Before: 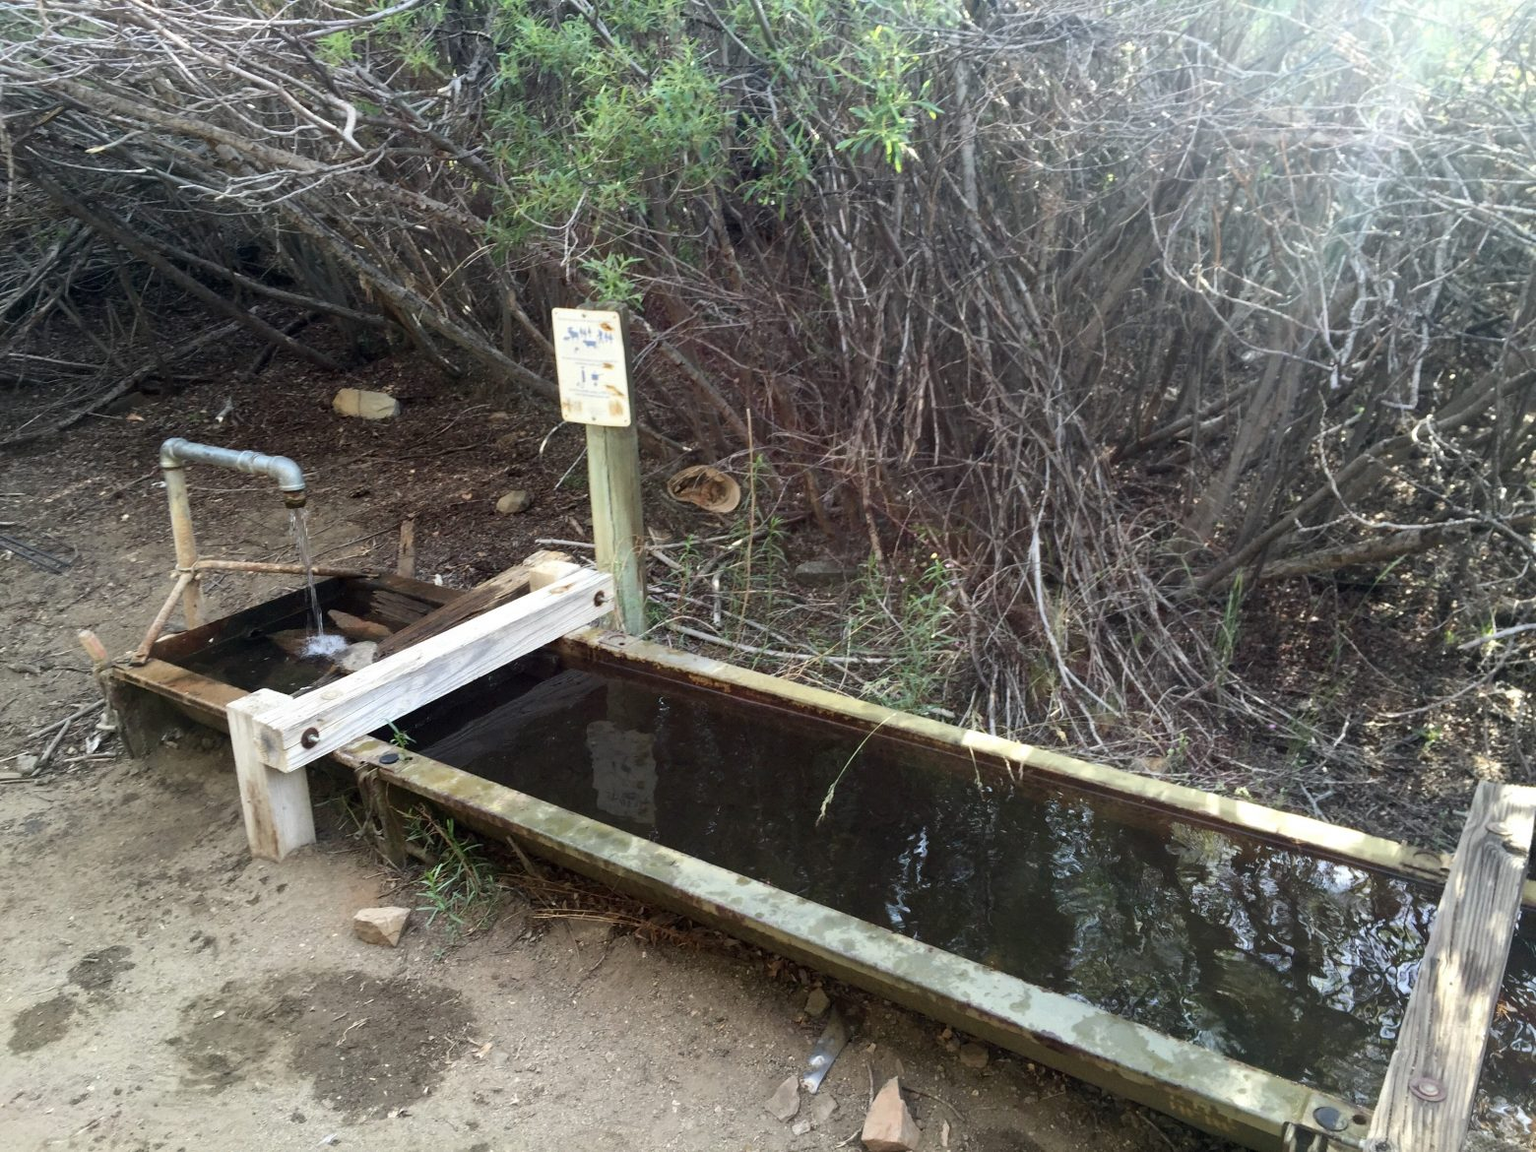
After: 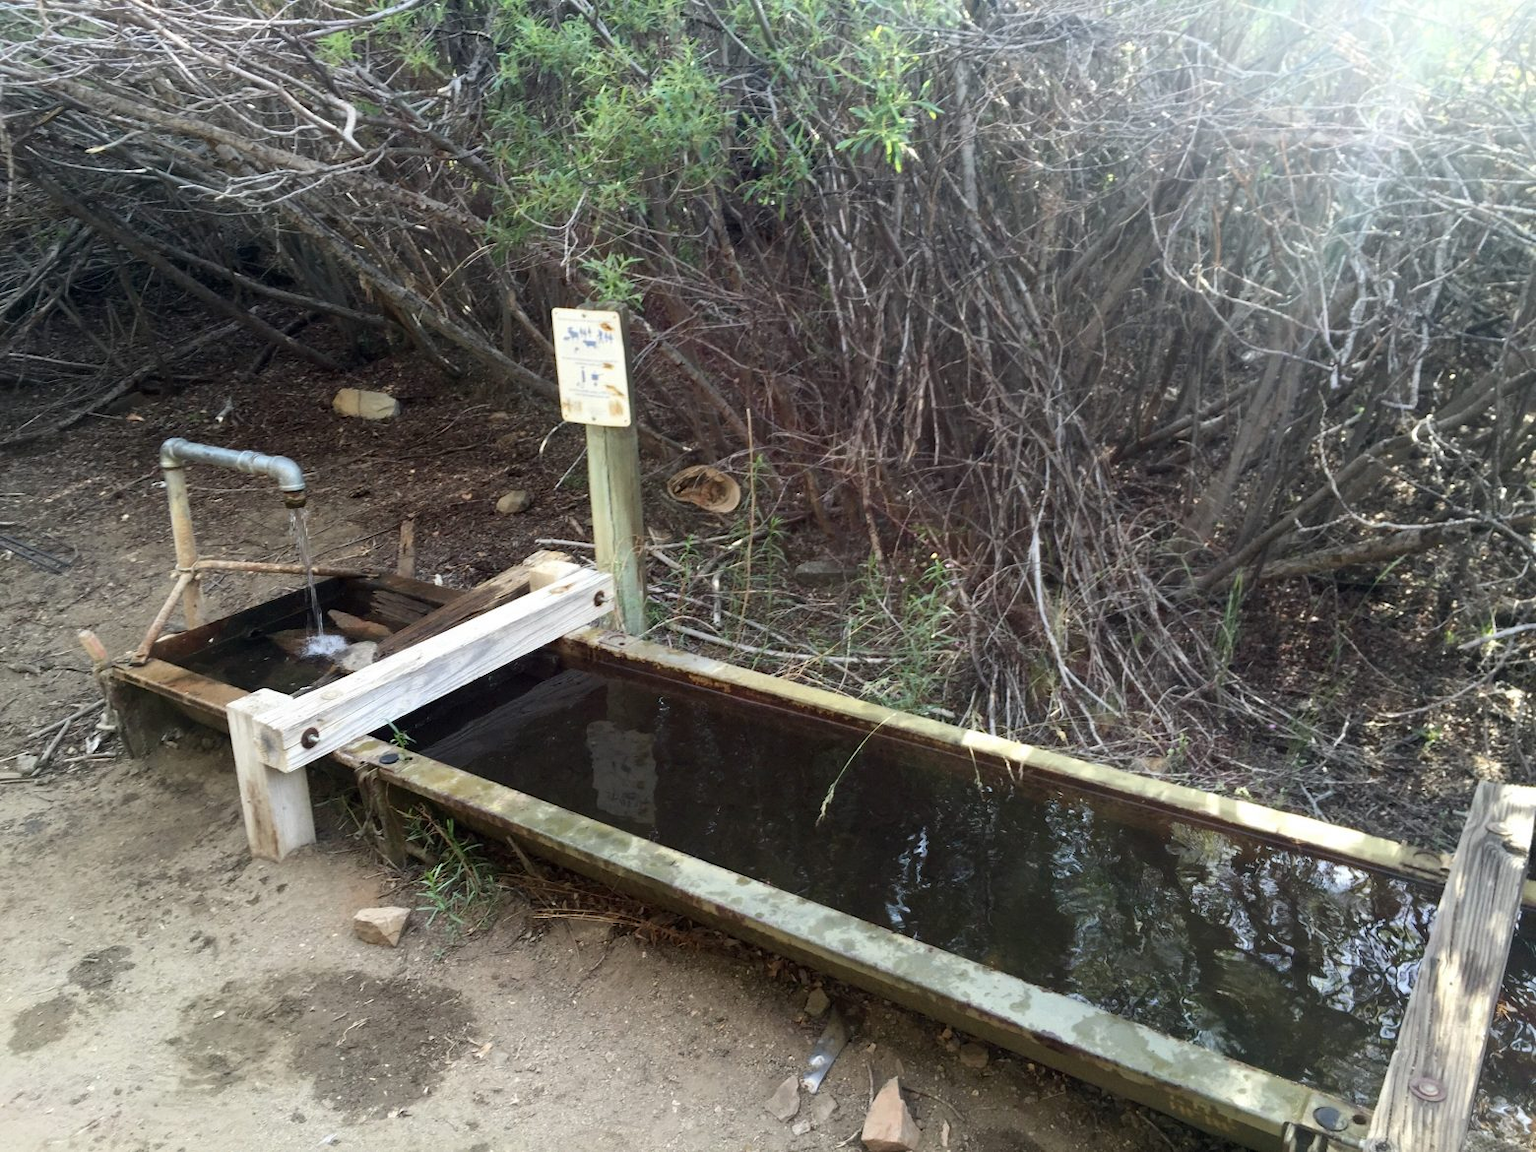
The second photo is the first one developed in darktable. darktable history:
shadows and highlights: shadows -23.07, highlights 47.72, soften with gaussian
